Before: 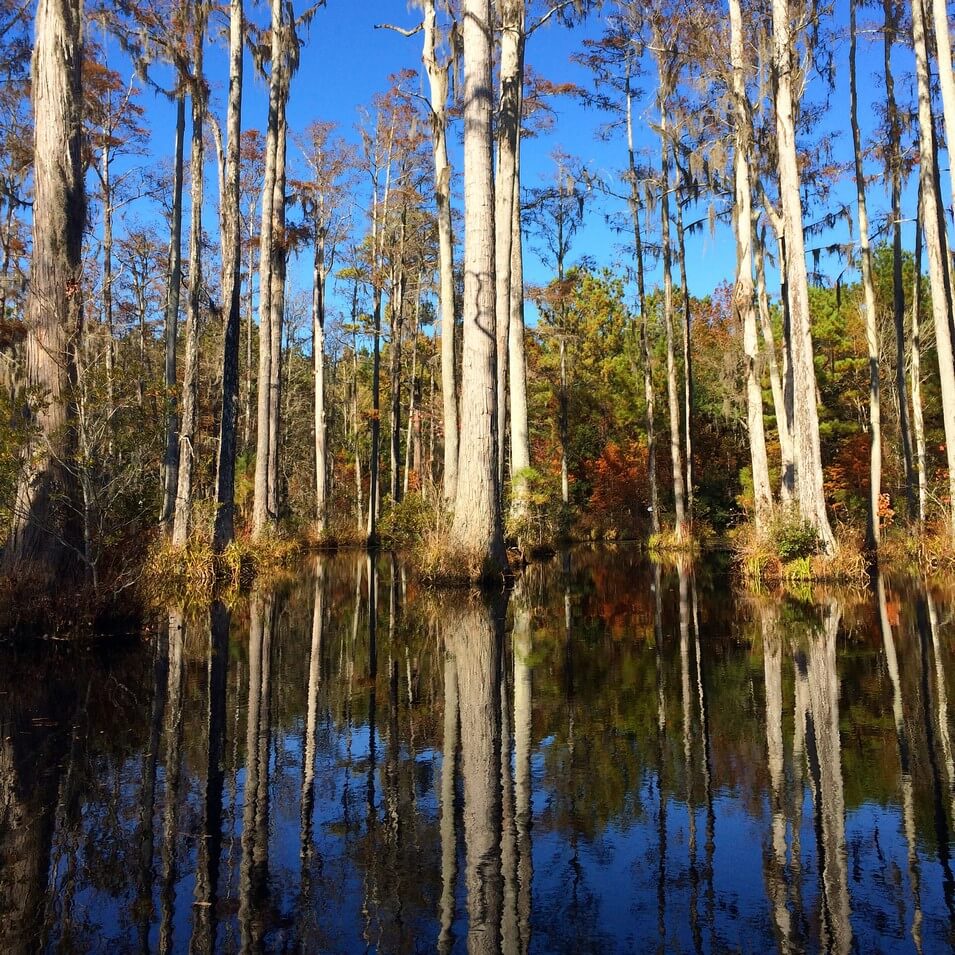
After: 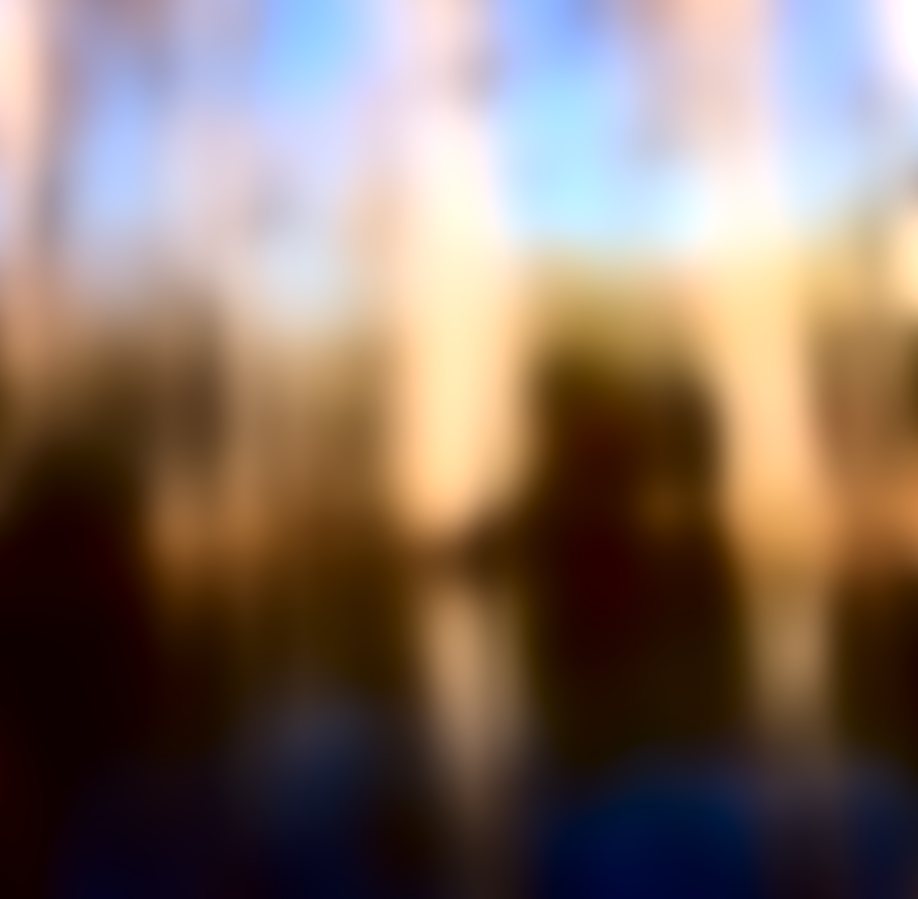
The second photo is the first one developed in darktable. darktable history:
white balance: red 1.127, blue 0.943
exposure: black level correction 0, exposure 1.2 EV, compensate exposure bias true, compensate highlight preservation false
lowpass: radius 31.92, contrast 1.72, brightness -0.98, saturation 0.94
rotate and perspective: rotation -2.12°, lens shift (vertical) 0.009, lens shift (horizontal) -0.008, automatic cropping original format, crop left 0.036, crop right 0.964, crop top 0.05, crop bottom 0.959
